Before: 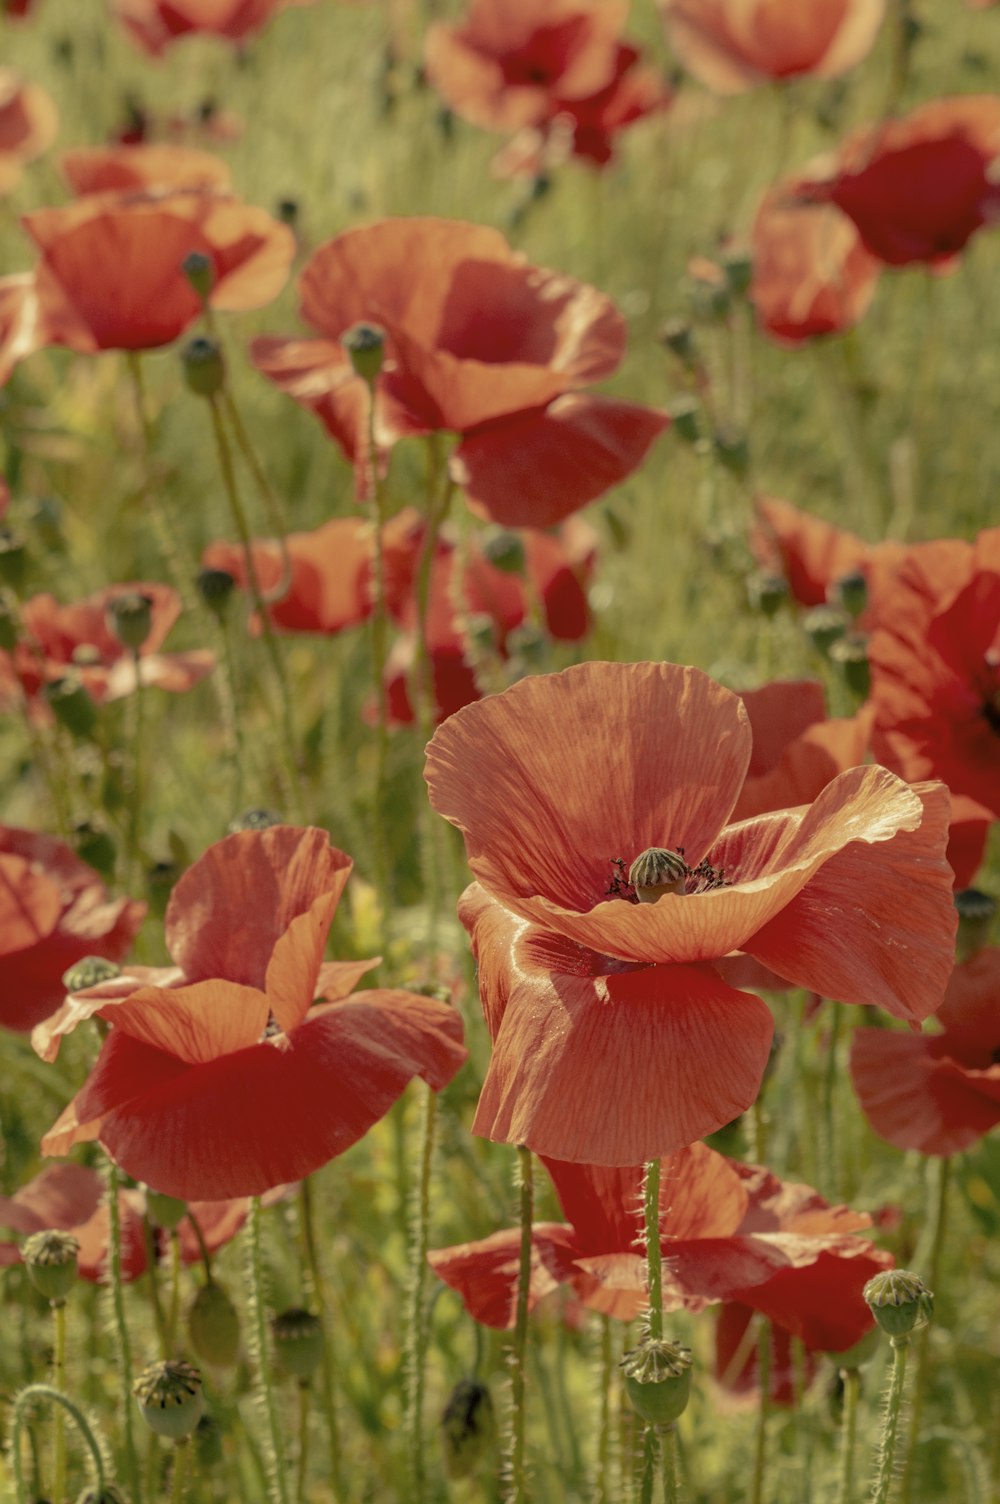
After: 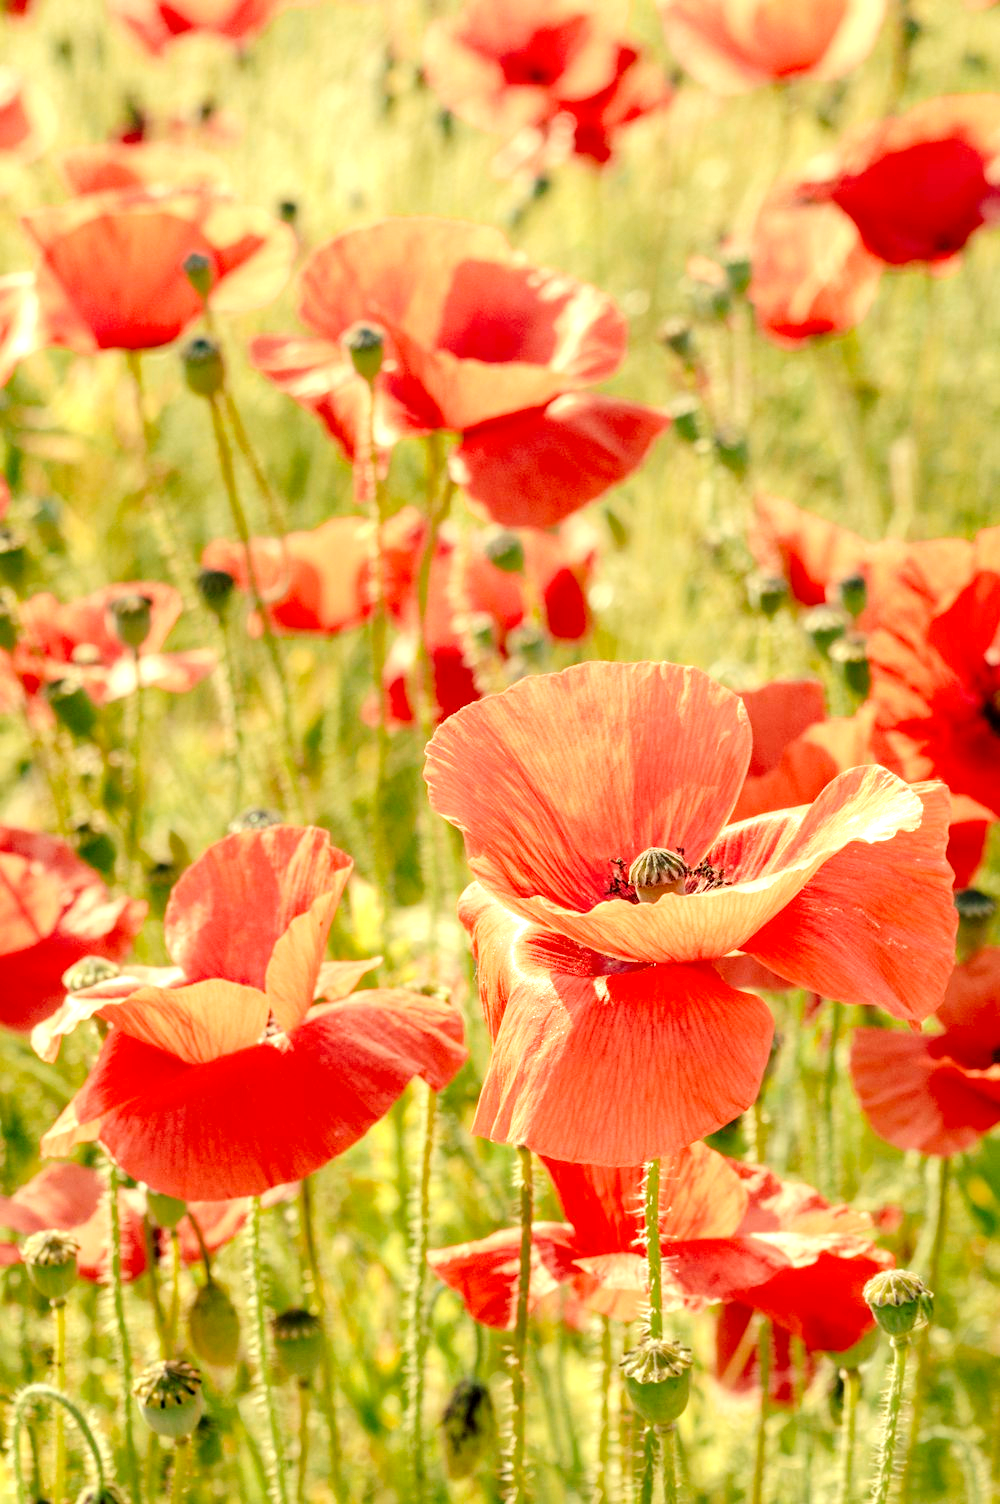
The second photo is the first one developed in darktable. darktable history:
tone curve: curves: ch0 [(0.021, 0) (0.104, 0.052) (0.496, 0.526) (0.737, 0.783) (1, 1)], preserve colors none
exposure: black level correction 0, exposure 1.34 EV, compensate highlight preservation false
